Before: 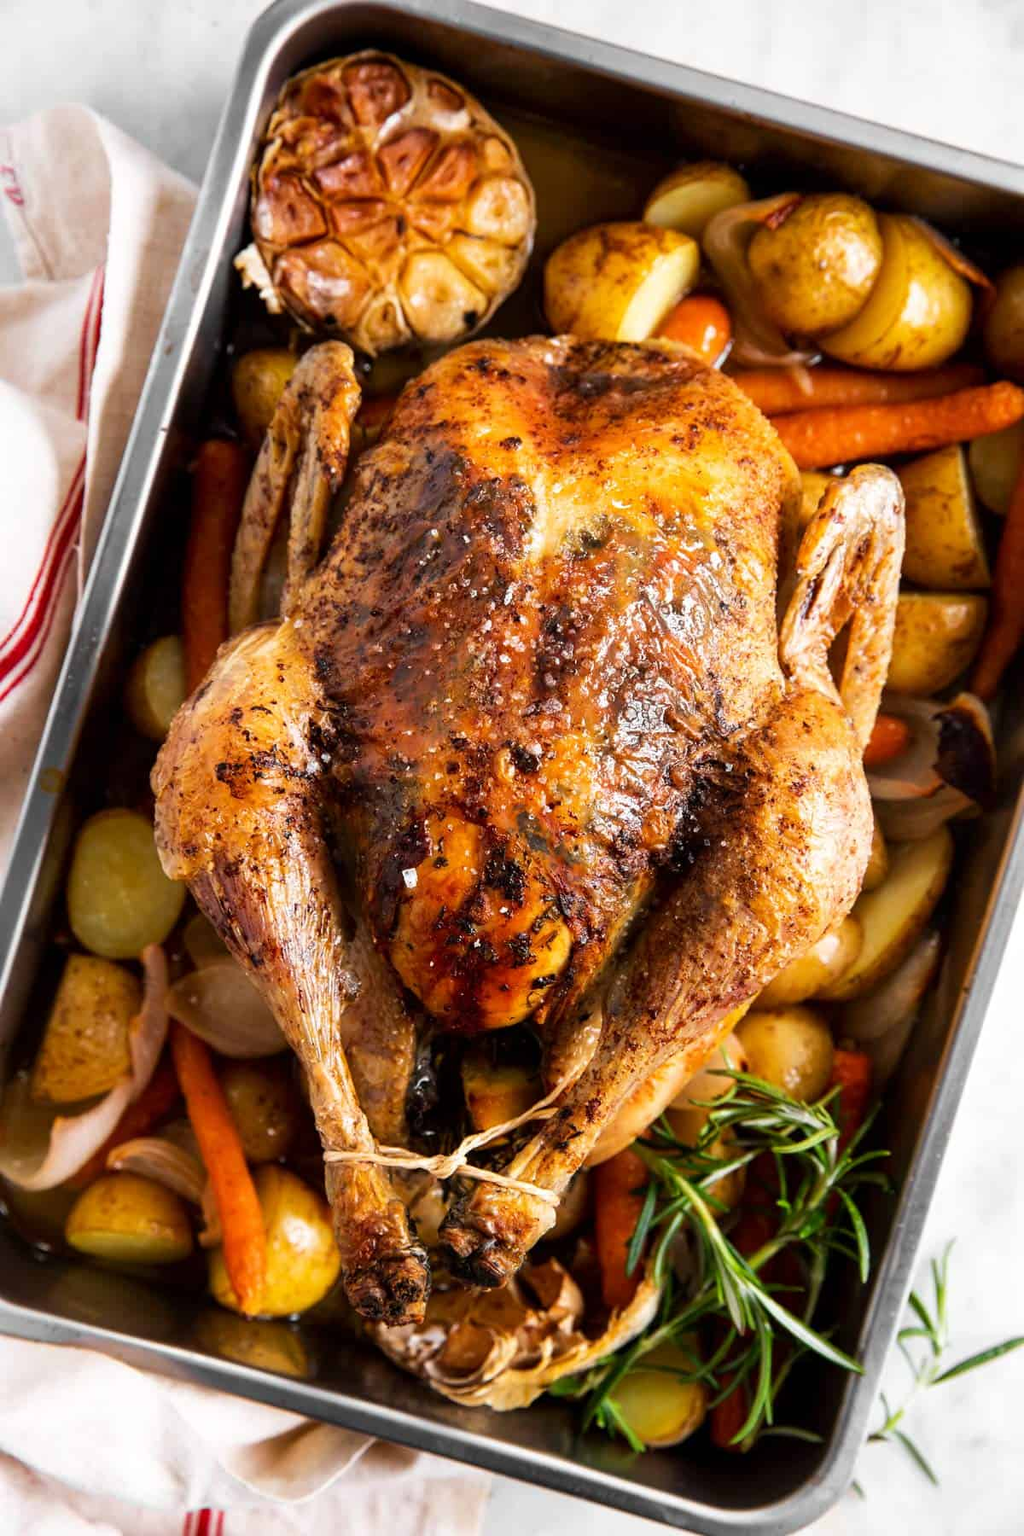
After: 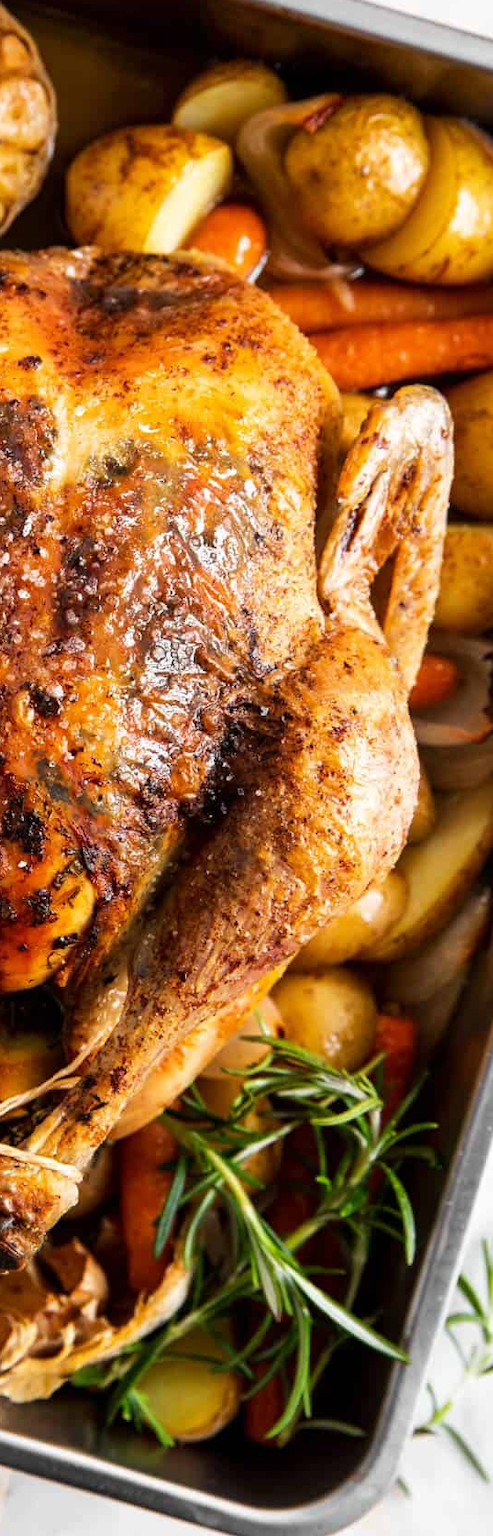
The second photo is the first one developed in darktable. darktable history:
crop: left 47.225%, top 6.935%, right 7.892%
